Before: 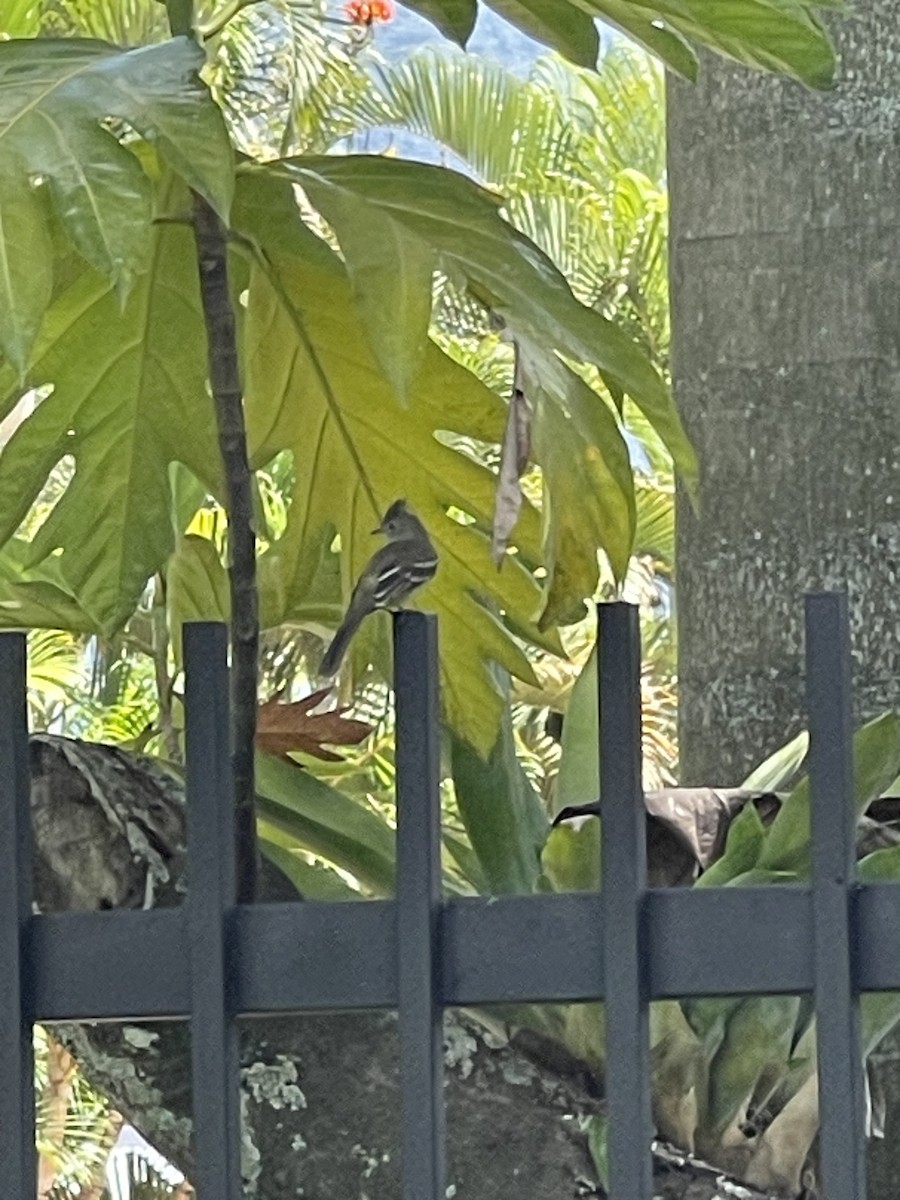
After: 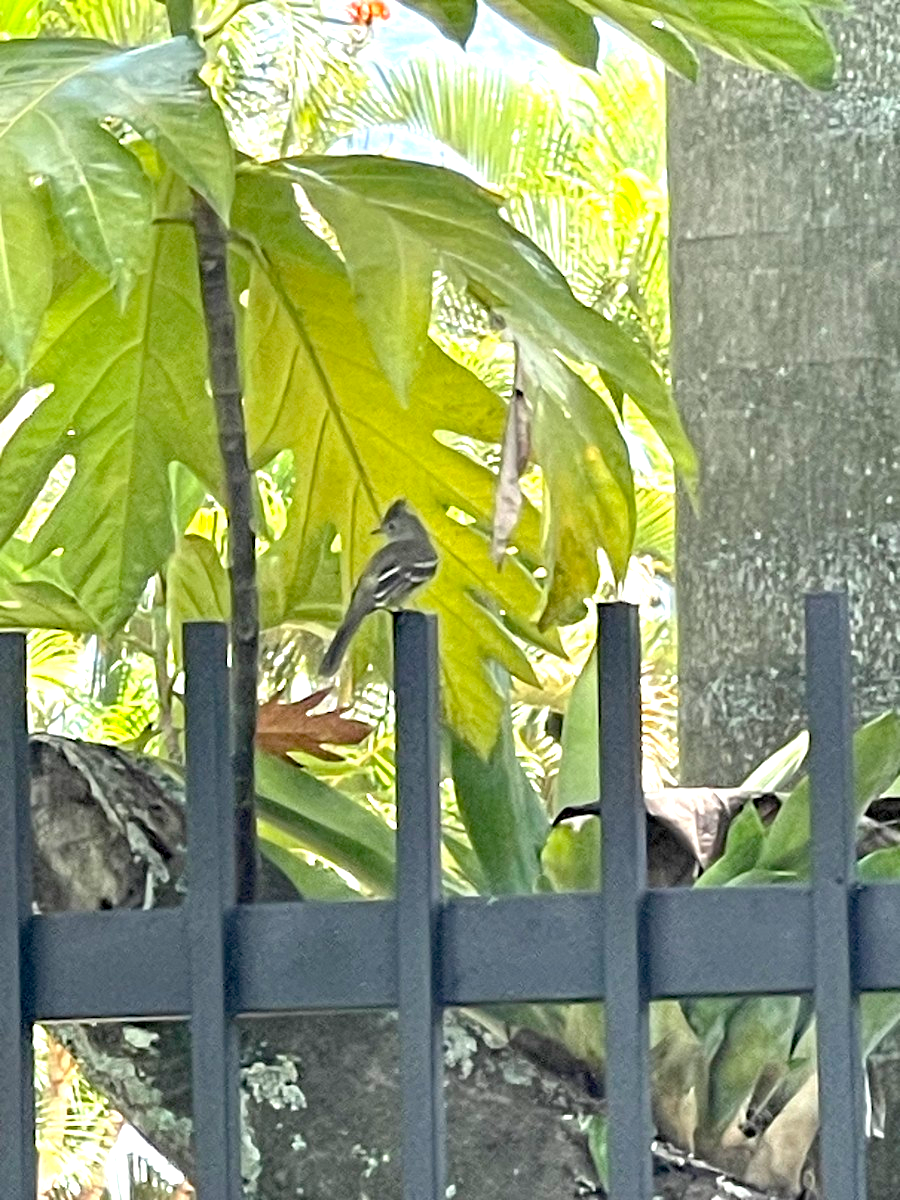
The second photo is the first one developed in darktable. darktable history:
exposure: black level correction 0.008, exposure 0.985 EV, compensate exposure bias true, compensate highlight preservation false
